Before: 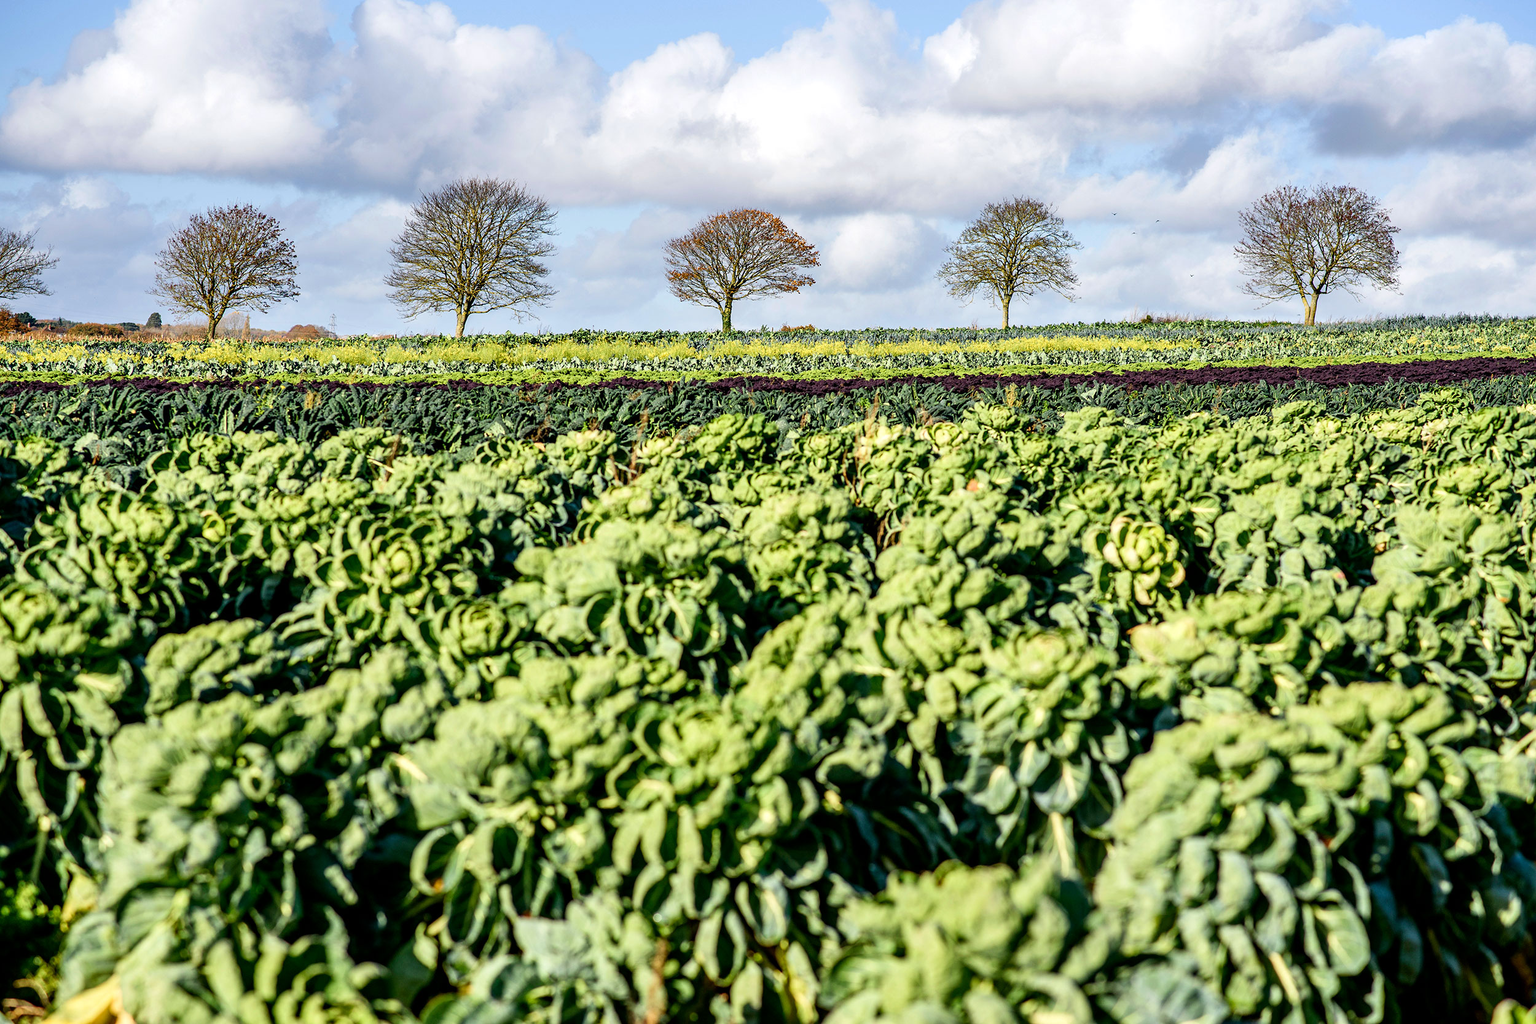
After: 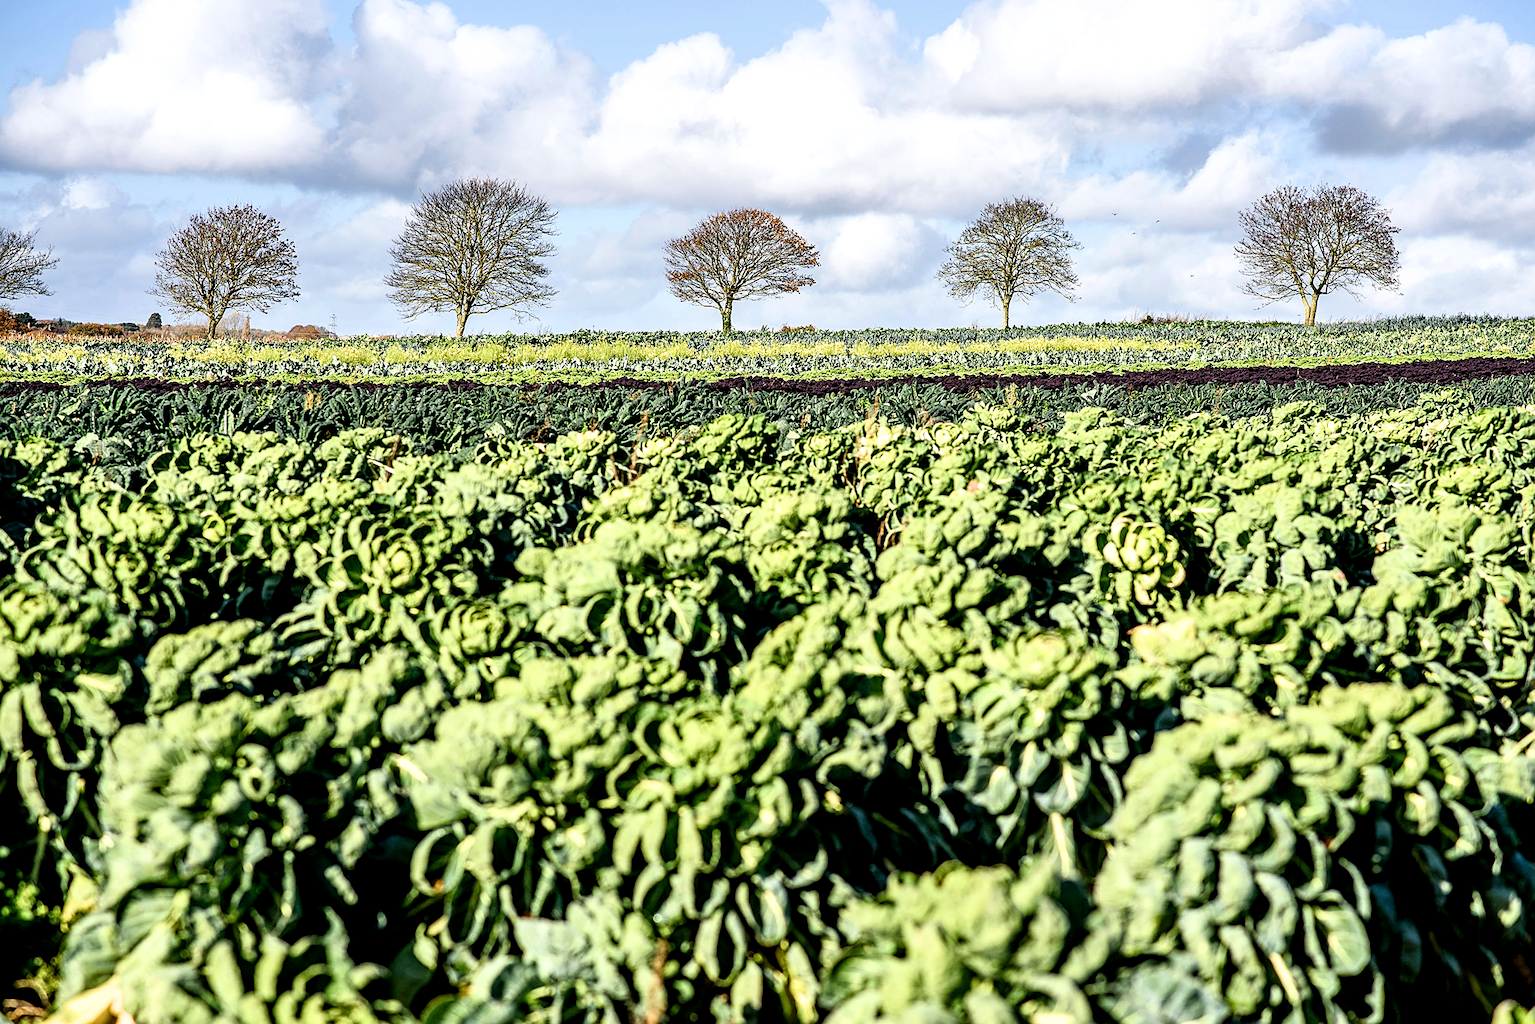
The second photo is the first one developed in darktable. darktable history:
sharpen: on, module defaults
haze removal: strength 0.02, distance 0.25, compatibility mode true, adaptive false
filmic rgb: white relative exposure 2.45 EV, hardness 6.33
local contrast: highlights 100%, shadows 100%, detail 120%, midtone range 0.2
